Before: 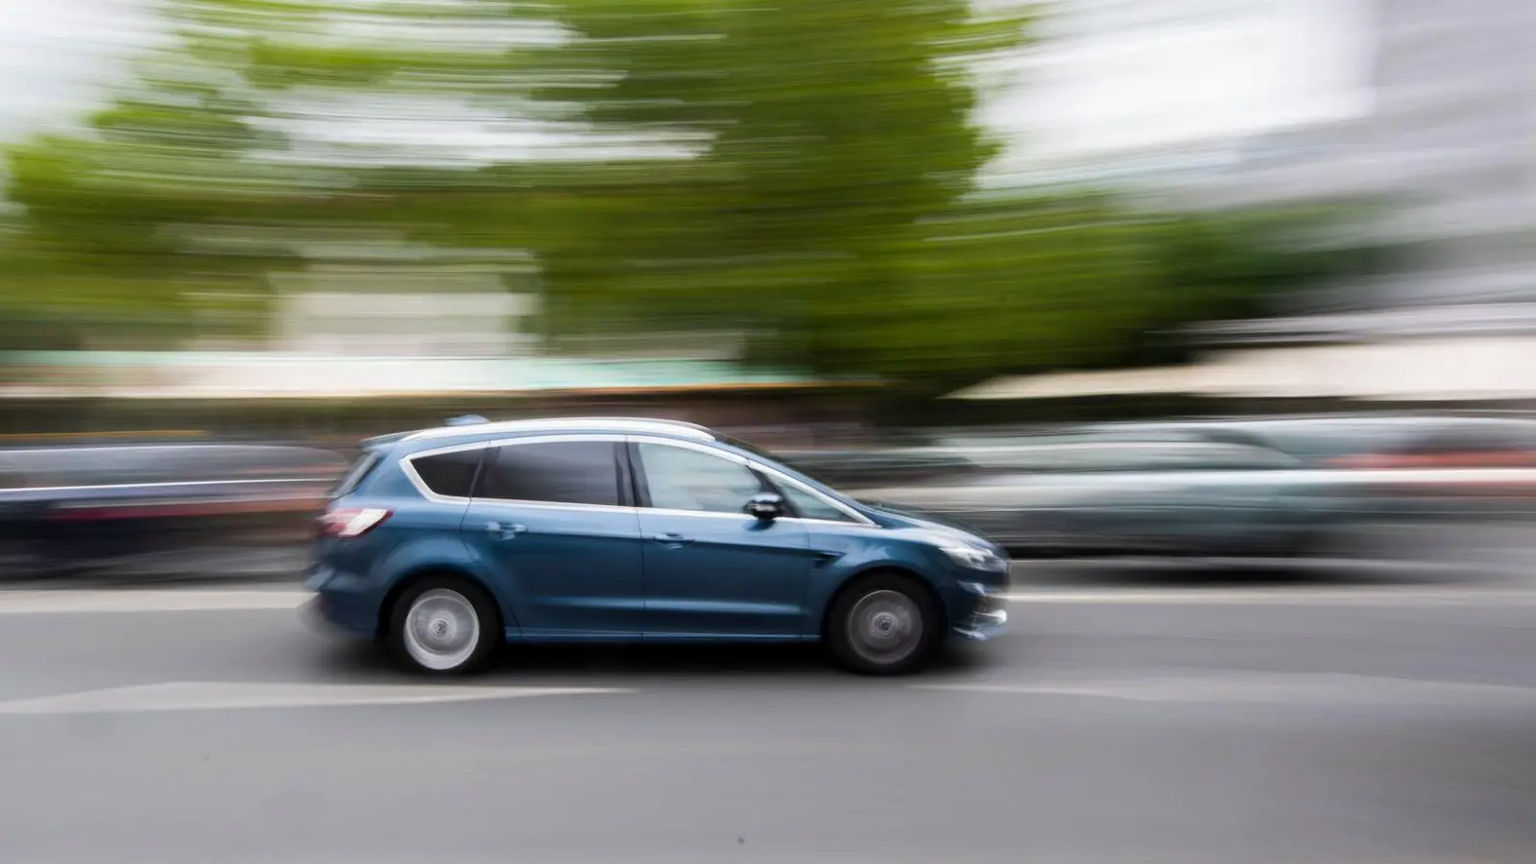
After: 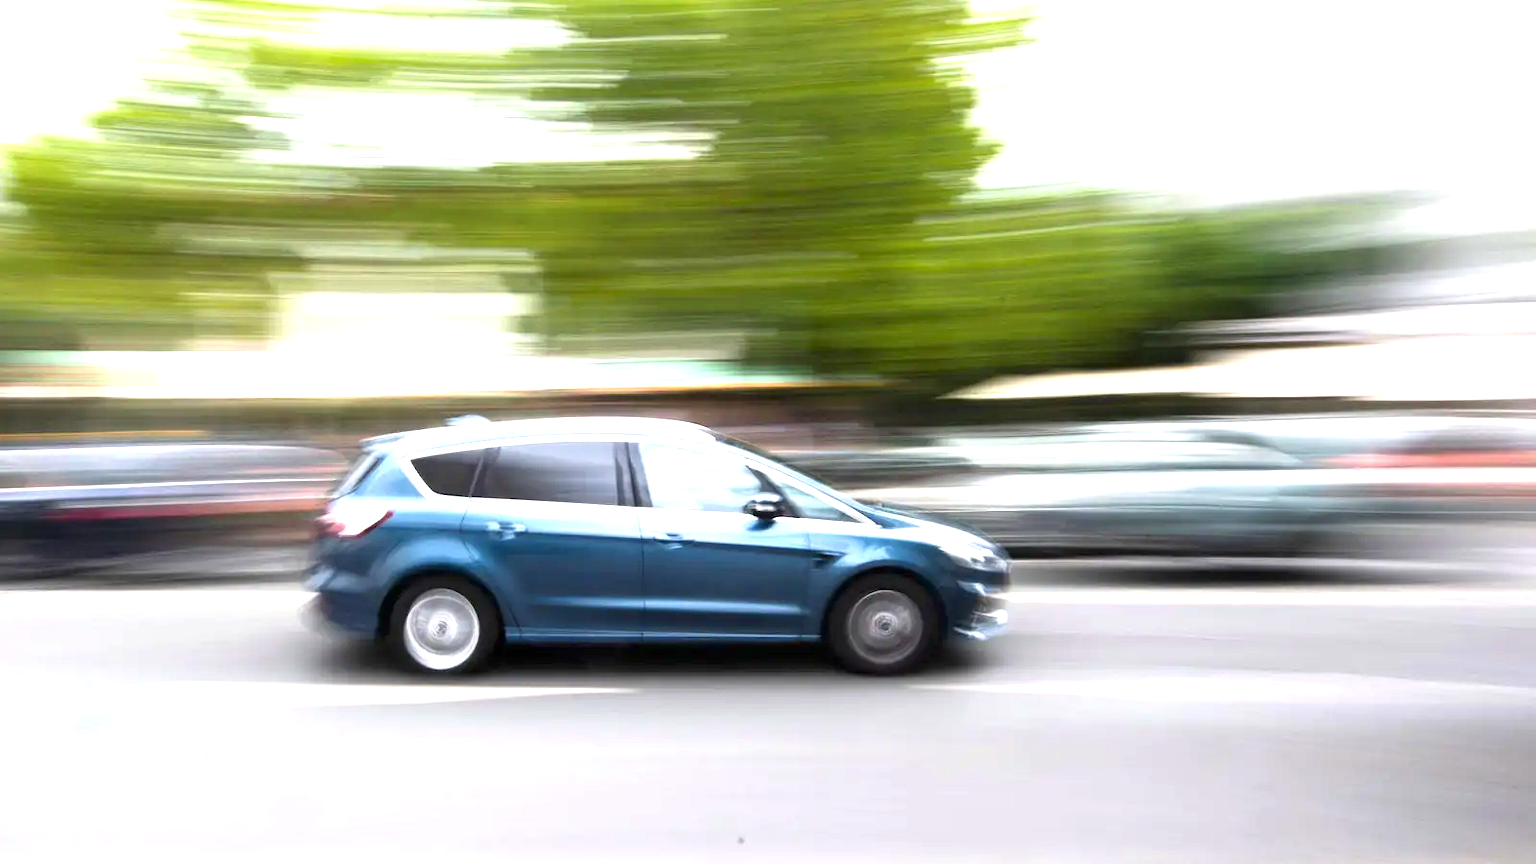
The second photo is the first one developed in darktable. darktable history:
exposure: black level correction 0, exposure 1.444 EV, compensate exposure bias true, compensate highlight preservation false
